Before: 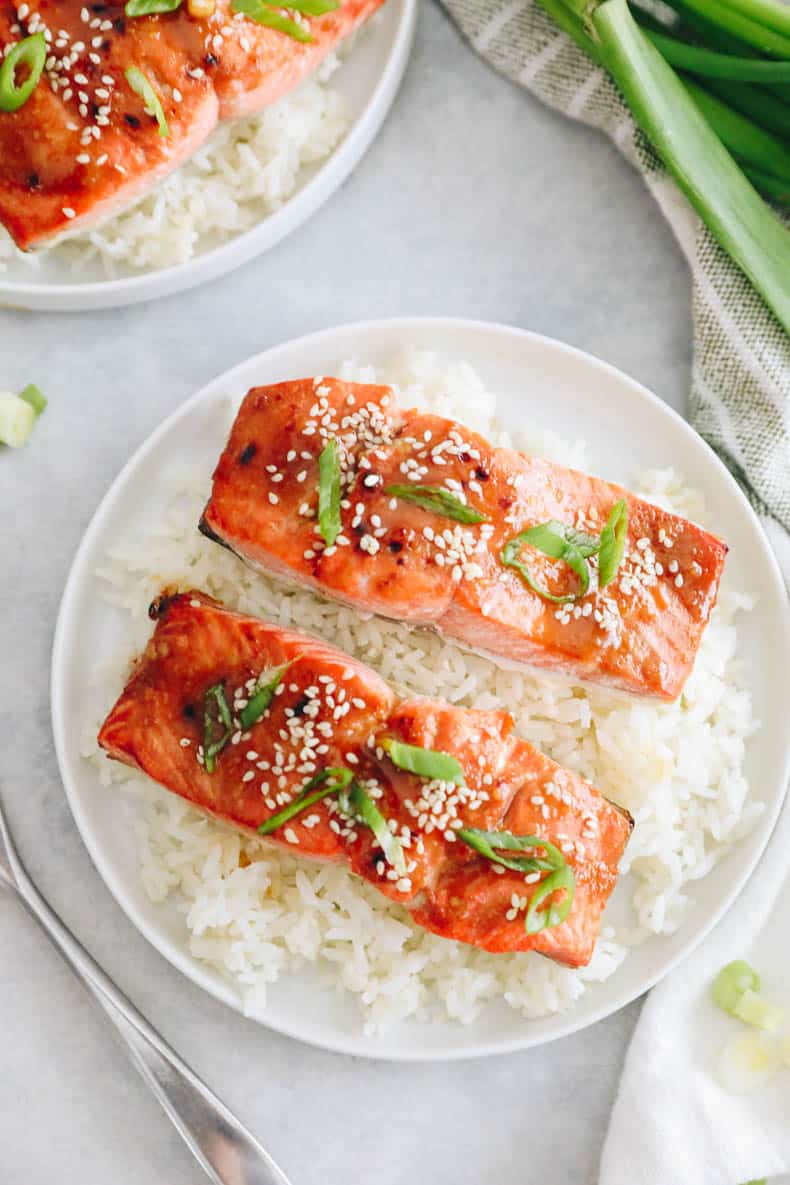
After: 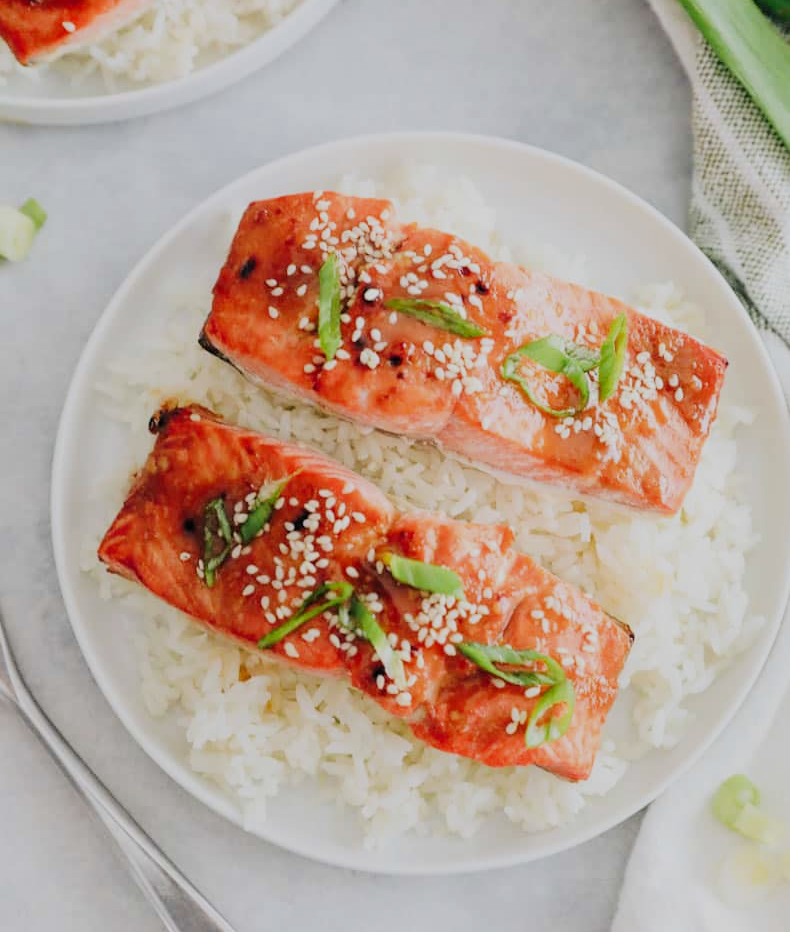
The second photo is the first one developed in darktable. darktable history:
filmic rgb: black relative exposure -7.65 EV, white relative exposure 4.56 EV, hardness 3.61
crop and rotate: top 15.774%, bottom 5.506%
